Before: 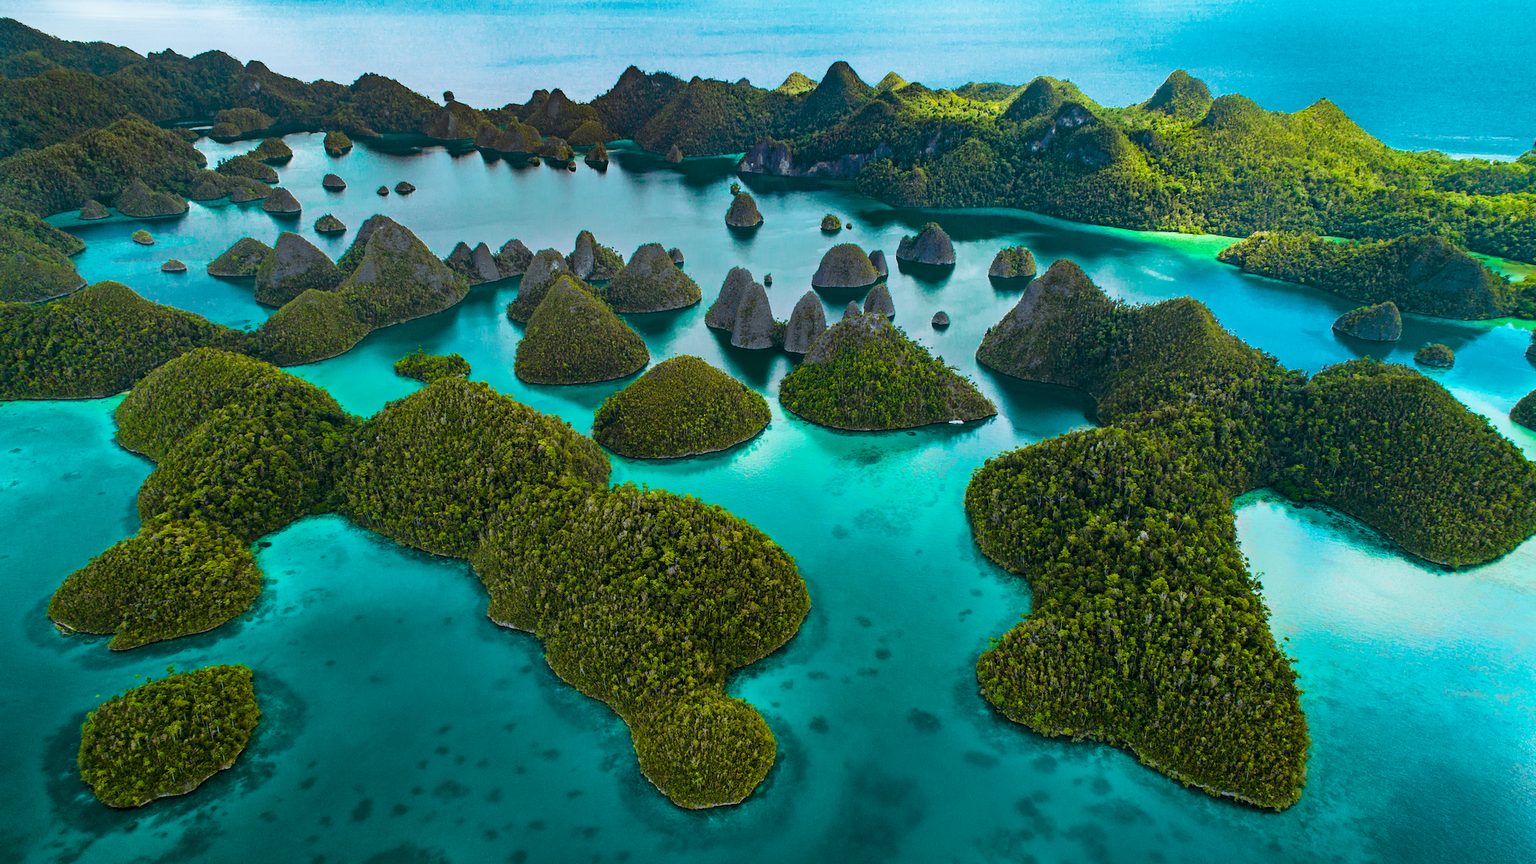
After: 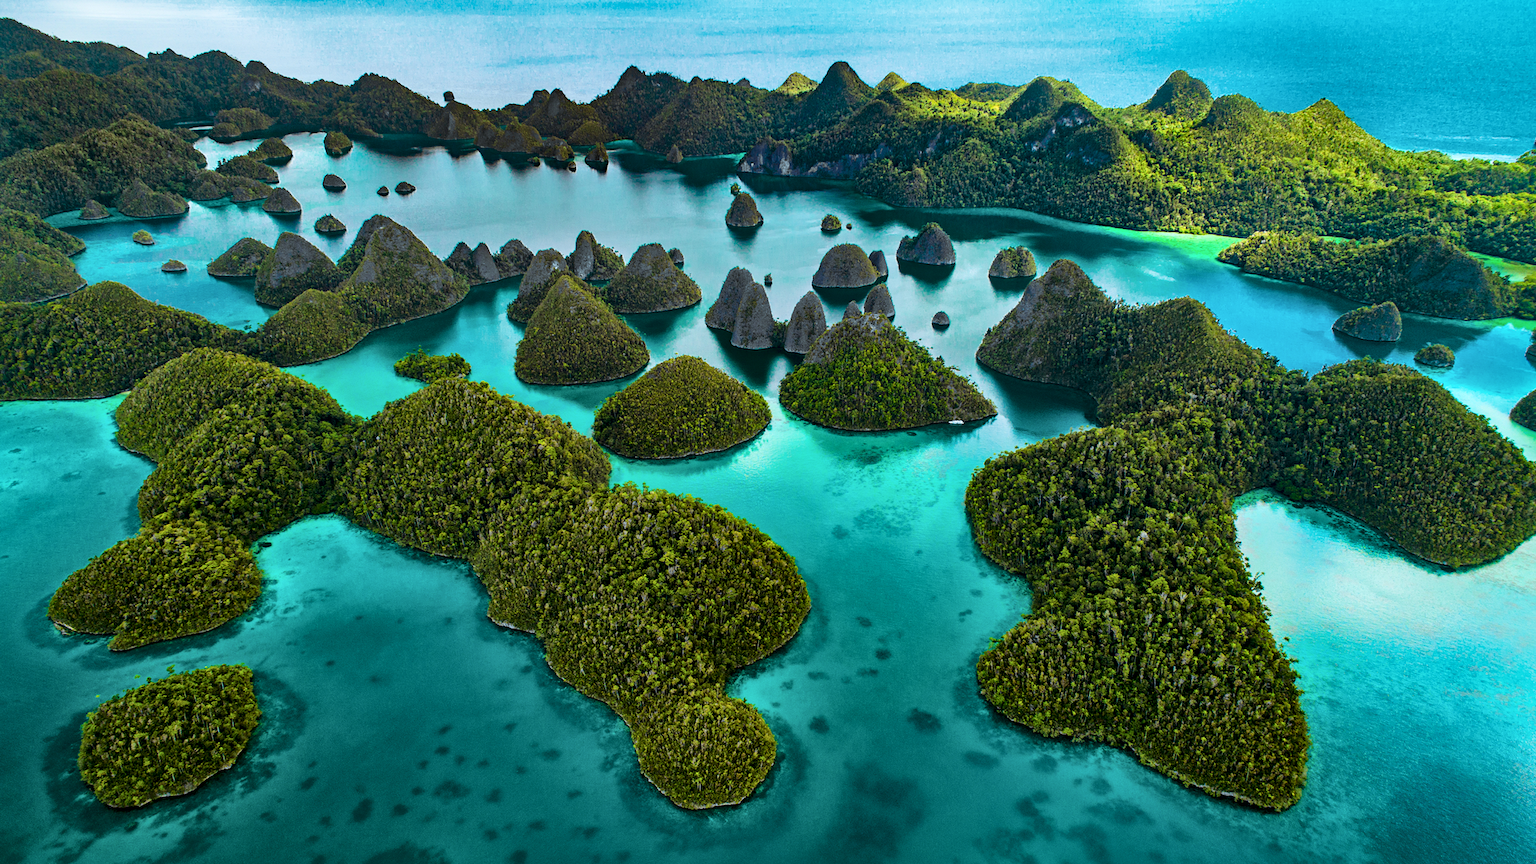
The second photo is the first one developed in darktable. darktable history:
local contrast: mode bilateral grid, contrast 24, coarseness 59, detail 151%, midtone range 0.2
